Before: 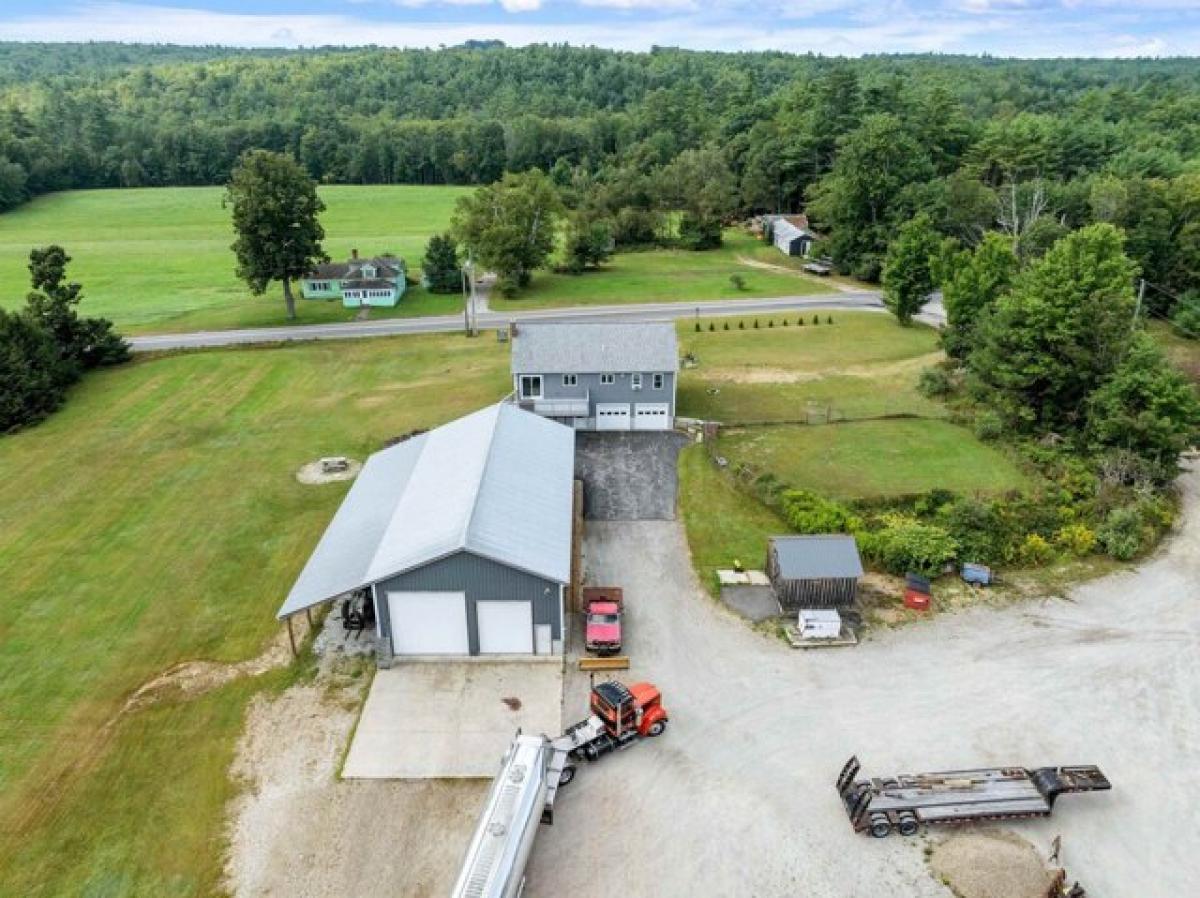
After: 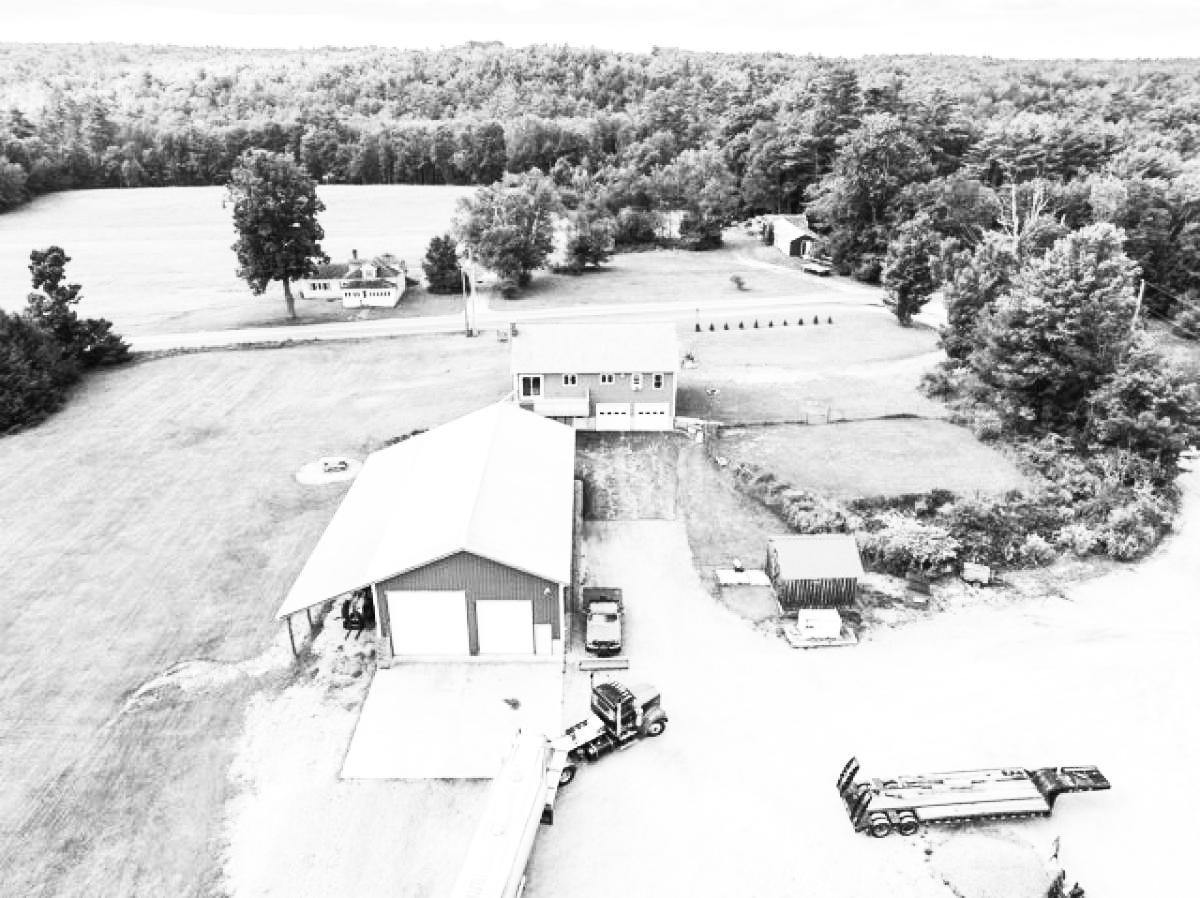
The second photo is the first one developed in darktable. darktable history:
shadows and highlights: shadows 2.71, highlights -16.54, soften with gaussian
contrast brightness saturation: contrast 0.53, brightness 0.479, saturation -0.998
exposure: exposure 0.376 EV, compensate exposure bias true, compensate highlight preservation false
